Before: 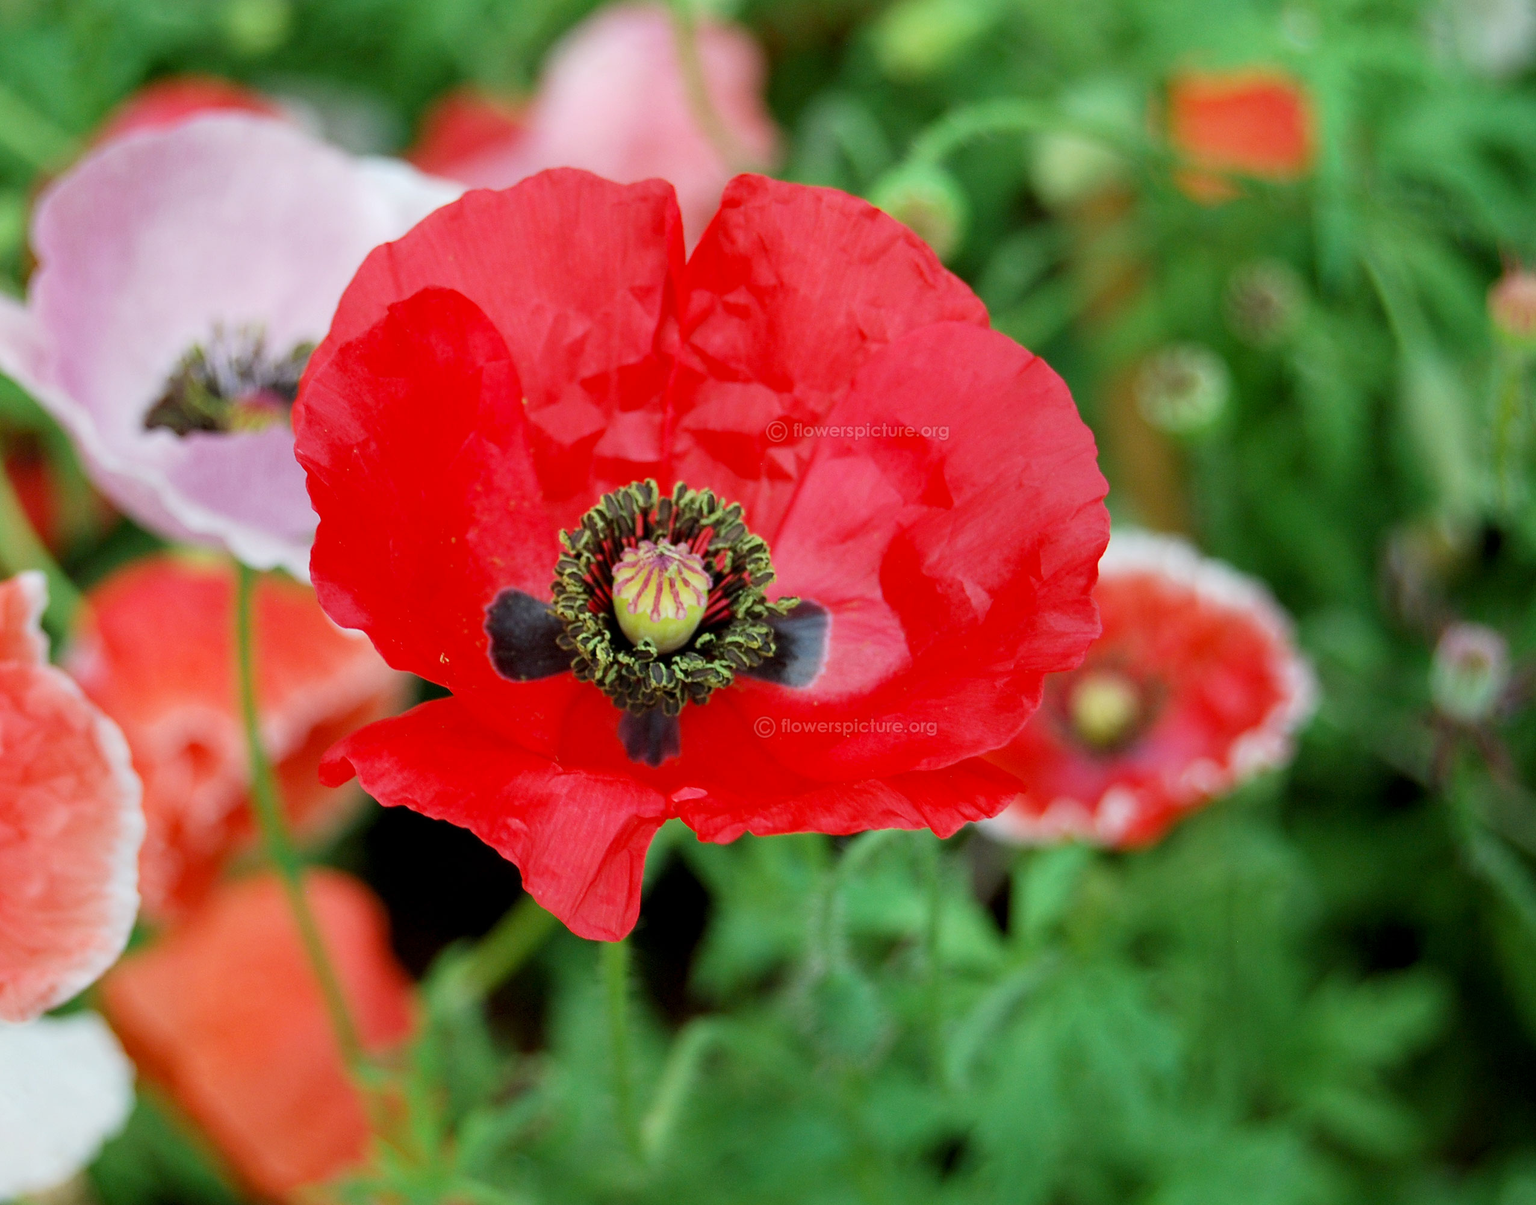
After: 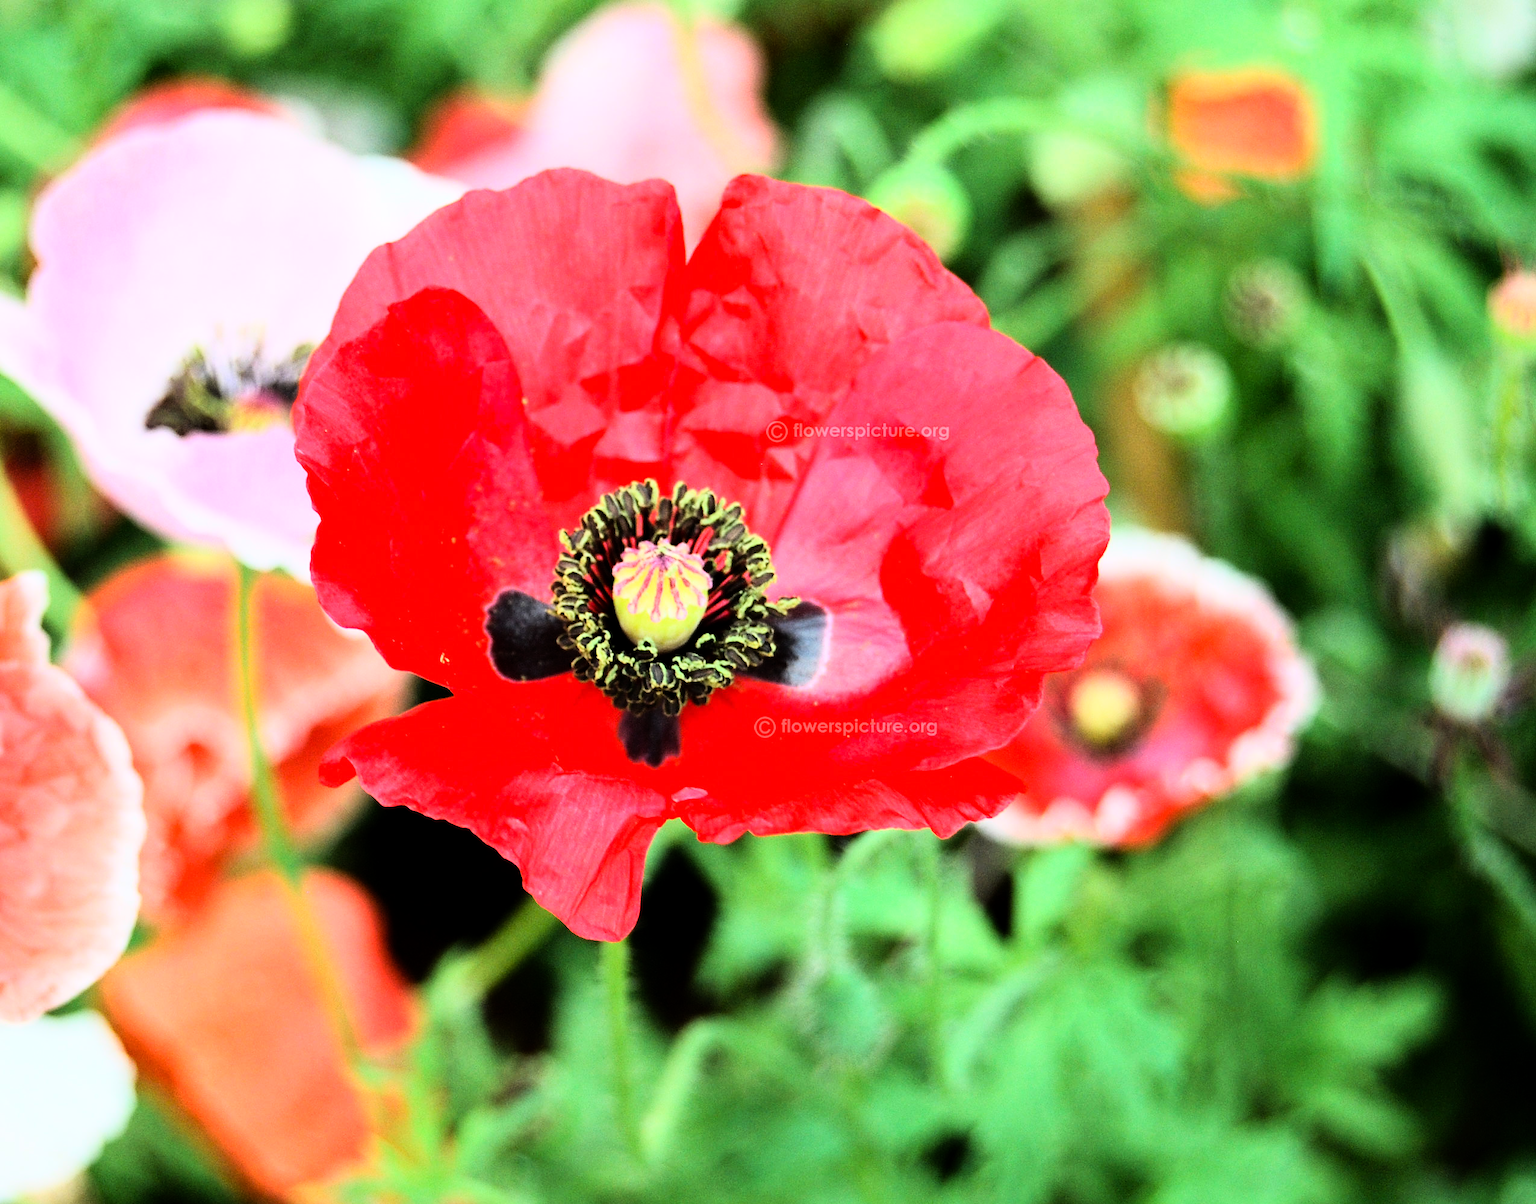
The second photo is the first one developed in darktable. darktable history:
exposure: exposure -0.05 EV
rgb curve: curves: ch0 [(0, 0) (0.21, 0.15) (0.24, 0.21) (0.5, 0.75) (0.75, 0.96) (0.89, 0.99) (1, 1)]; ch1 [(0, 0.02) (0.21, 0.13) (0.25, 0.2) (0.5, 0.67) (0.75, 0.9) (0.89, 0.97) (1, 1)]; ch2 [(0, 0.02) (0.21, 0.13) (0.25, 0.2) (0.5, 0.67) (0.75, 0.9) (0.89, 0.97) (1, 1)], compensate middle gray true
